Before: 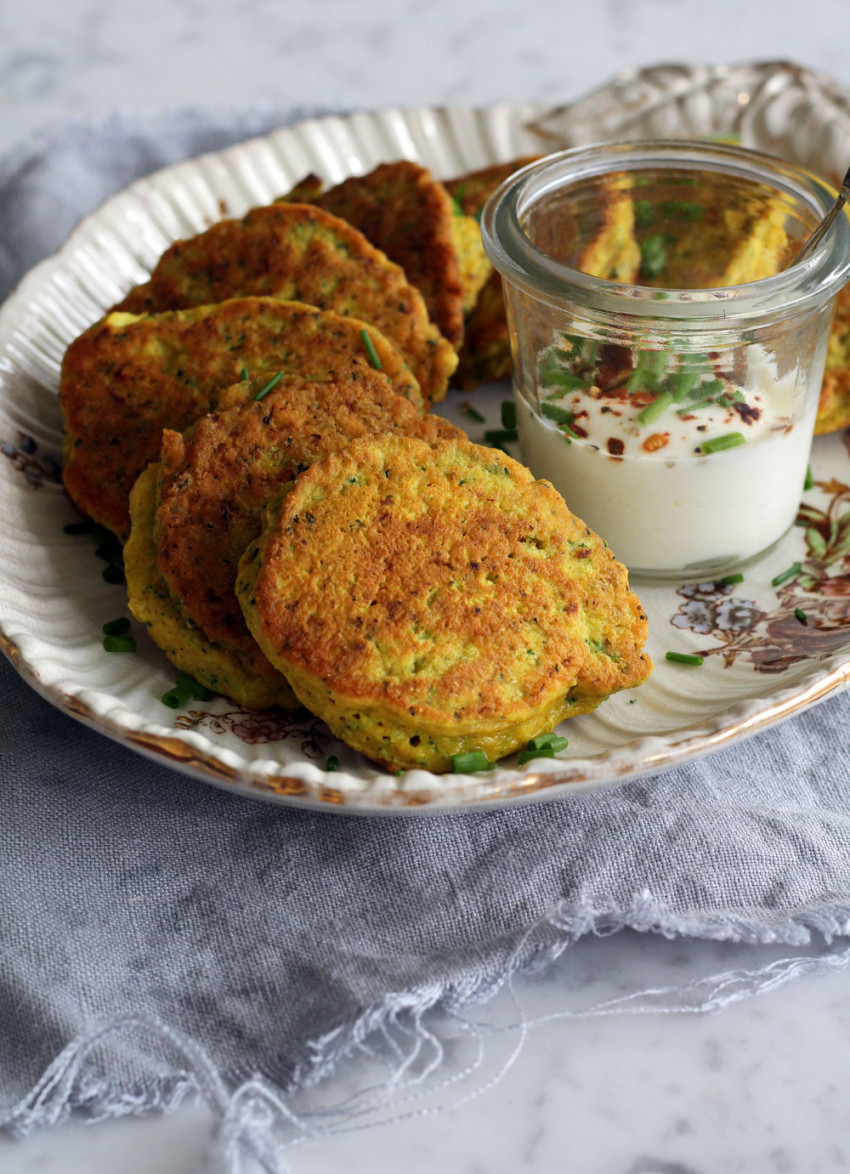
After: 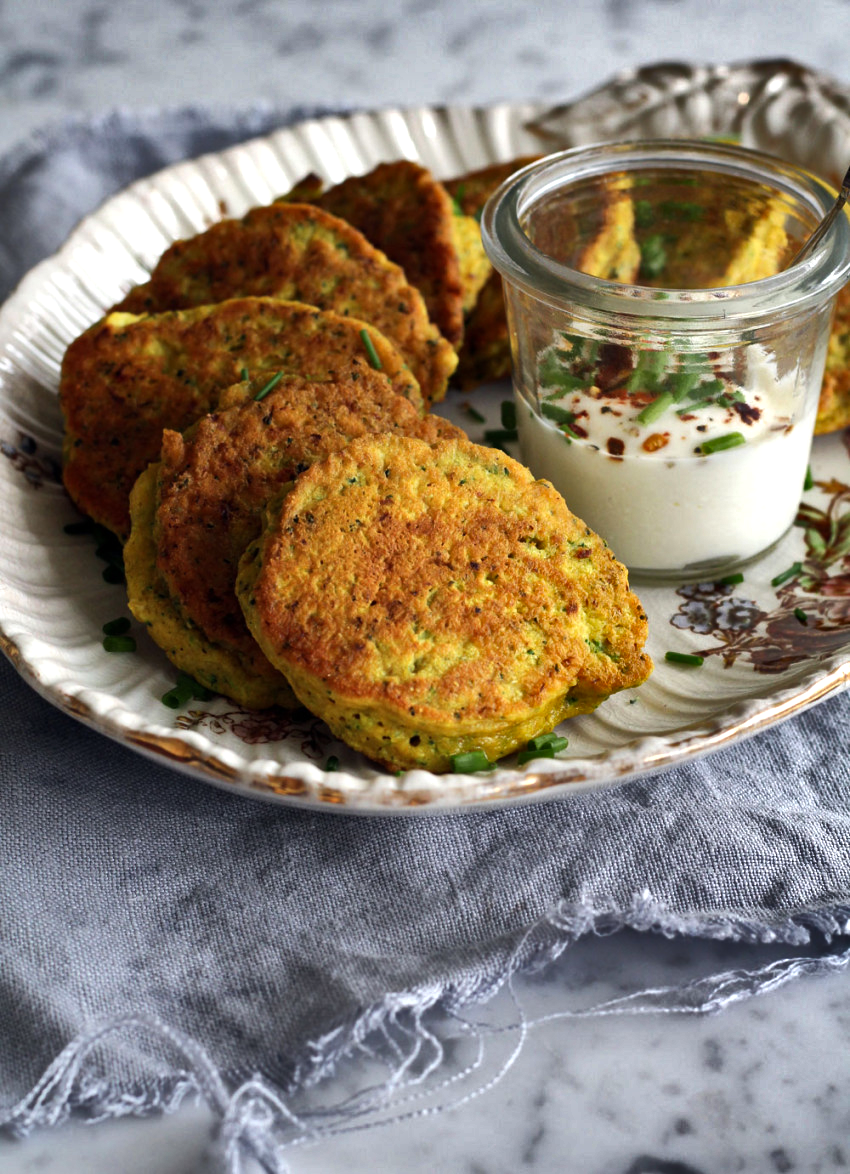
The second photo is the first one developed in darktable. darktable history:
tone equalizer: -8 EV -0.417 EV, -7 EV -0.389 EV, -6 EV -0.333 EV, -5 EV -0.222 EV, -3 EV 0.222 EV, -2 EV 0.333 EV, -1 EV 0.389 EV, +0 EV 0.417 EV, edges refinement/feathering 500, mask exposure compensation -1.57 EV, preserve details no
shadows and highlights: shadows 20.91, highlights -82.73, soften with gaussian
